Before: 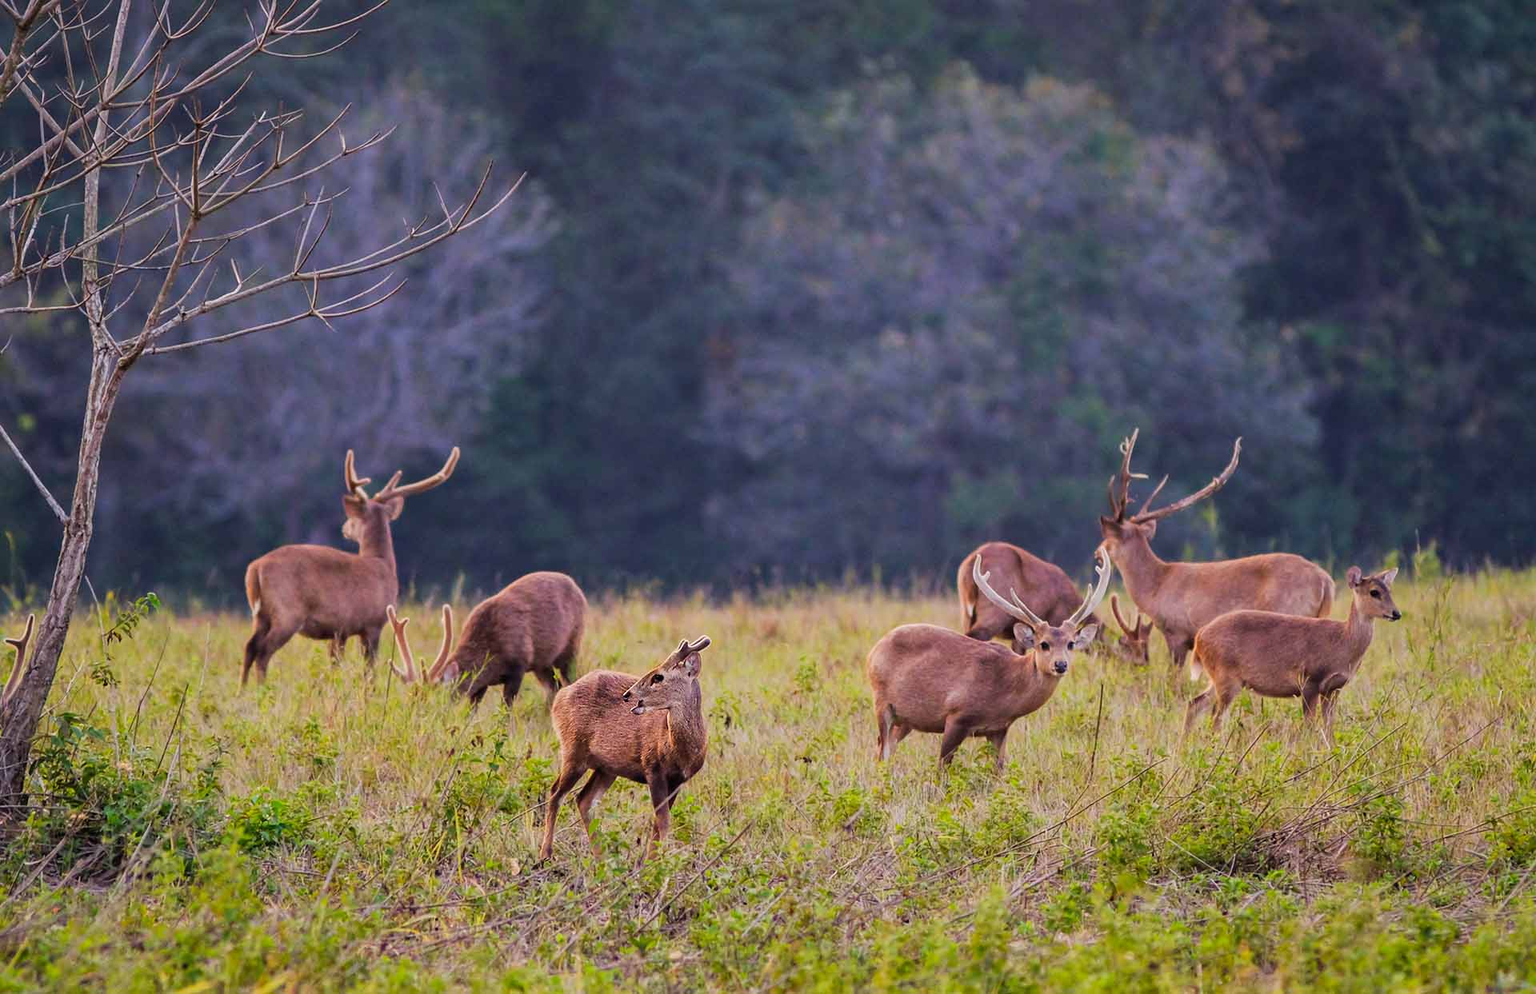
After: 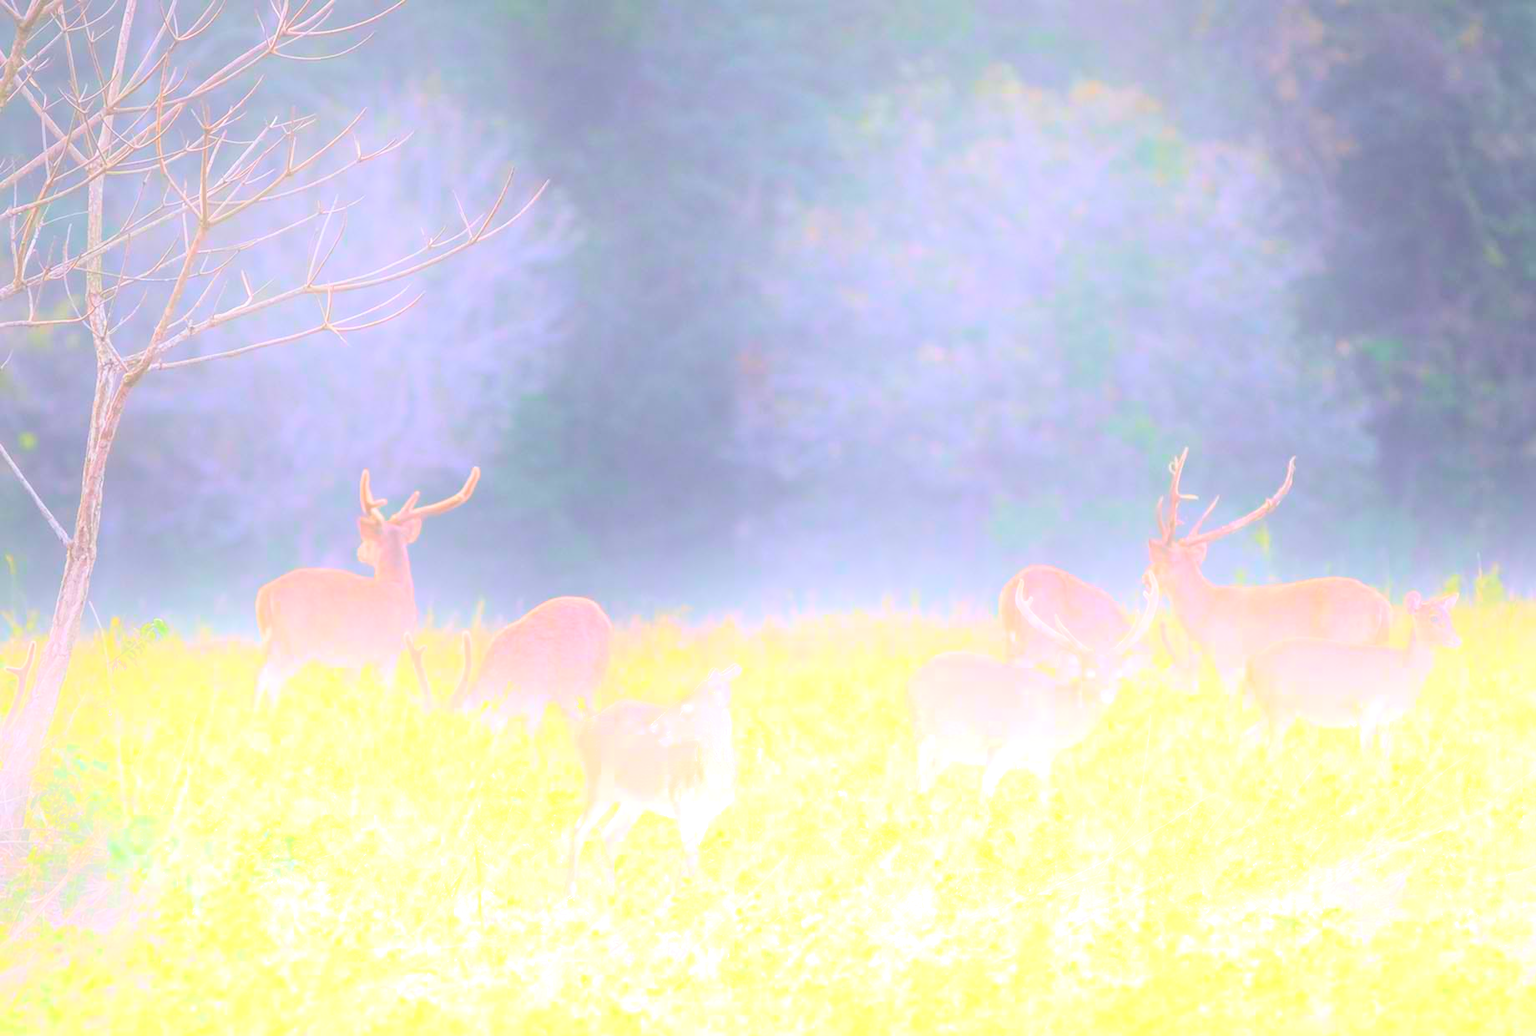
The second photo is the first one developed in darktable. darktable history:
exposure: exposure 0.2 EV, compensate highlight preservation false
bloom: size 25%, threshold 5%, strength 90%
crop: right 4.126%, bottom 0.031%
velvia: on, module defaults
